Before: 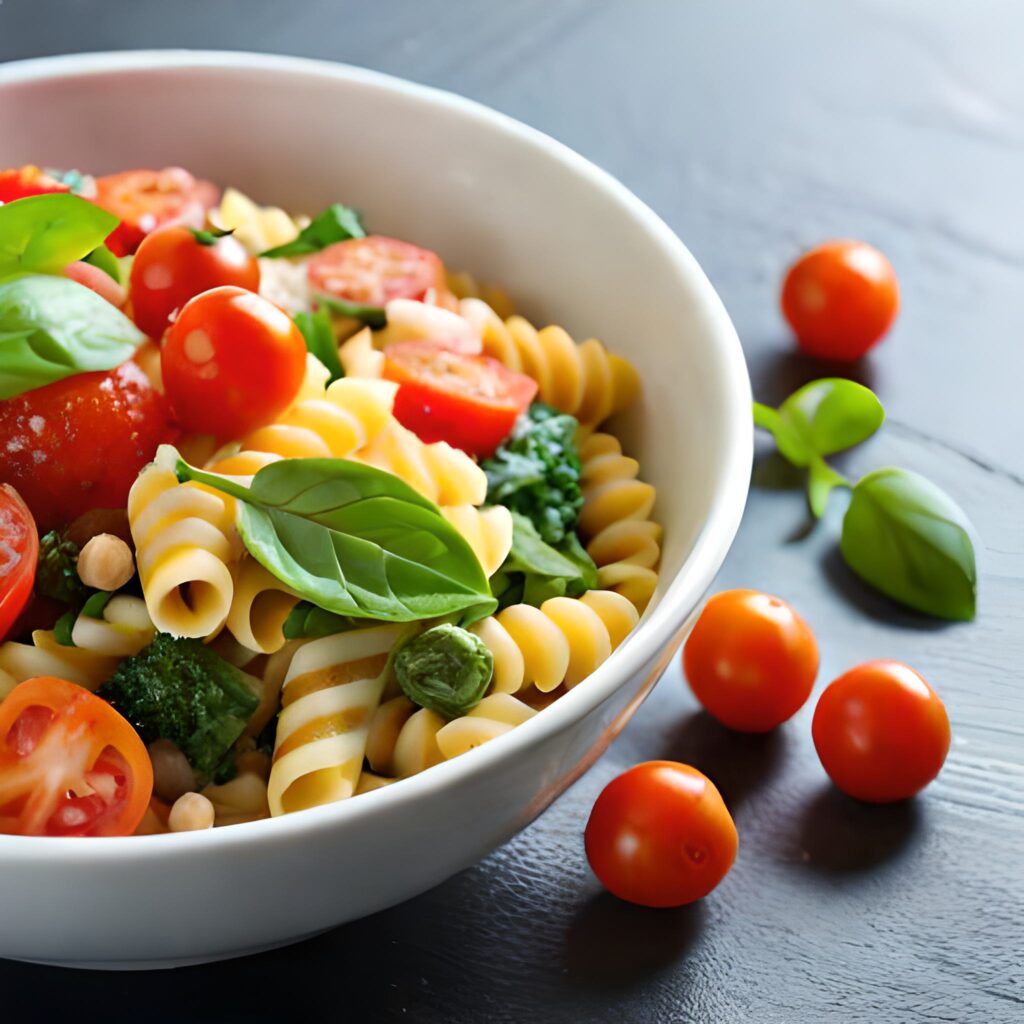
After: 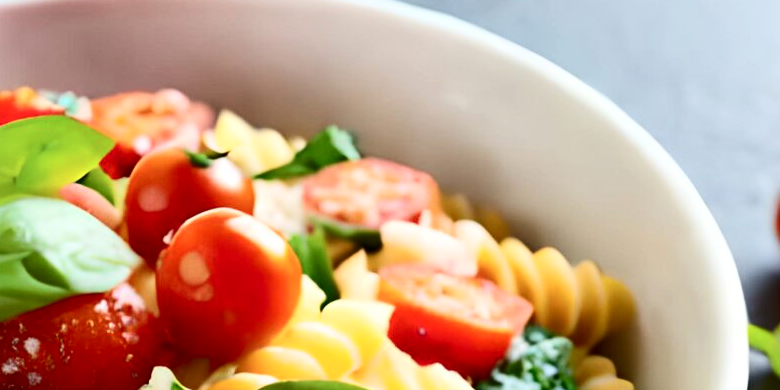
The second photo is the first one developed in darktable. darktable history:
crop: left 0.579%, top 7.627%, right 23.167%, bottom 54.275%
contrast brightness saturation: contrast 0.28
